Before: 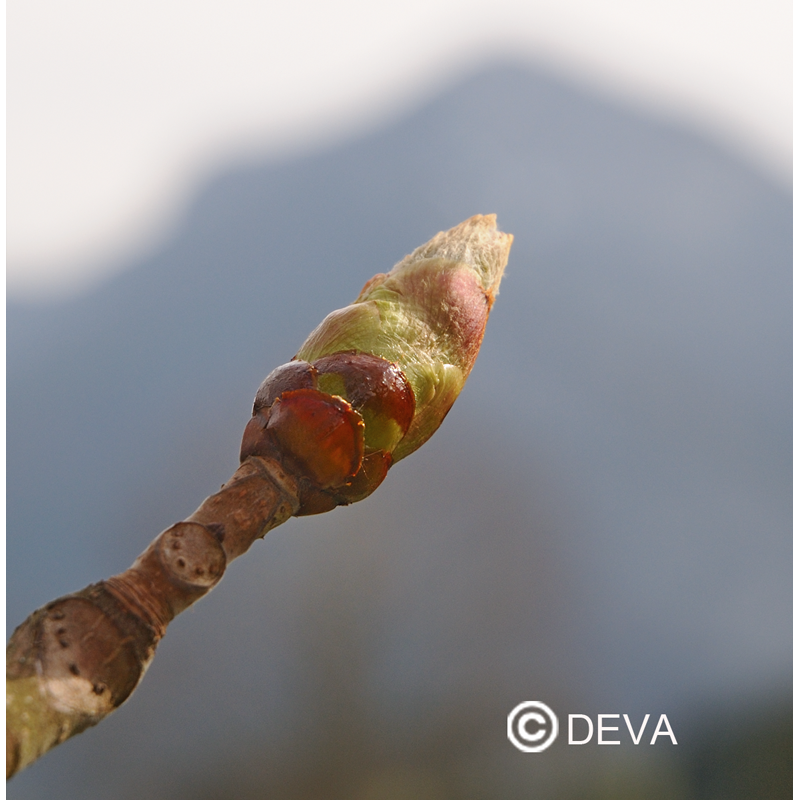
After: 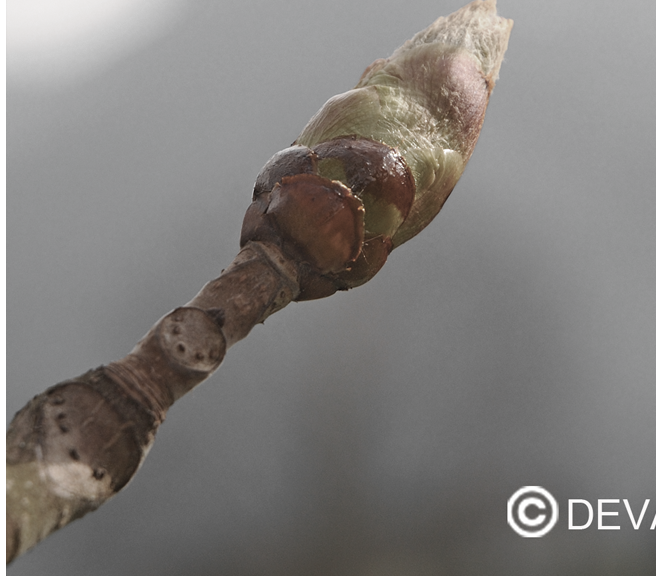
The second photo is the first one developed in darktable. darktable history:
crop: top 26.926%, right 17.986%
color zones: curves: ch0 [(0, 0.613) (0.01, 0.613) (0.245, 0.448) (0.498, 0.529) (0.642, 0.665) (0.879, 0.777) (0.99, 0.613)]; ch1 [(0, 0.035) (0.121, 0.189) (0.259, 0.197) (0.415, 0.061) (0.589, 0.022) (0.732, 0.022) (0.857, 0.026) (0.991, 0.053)]
